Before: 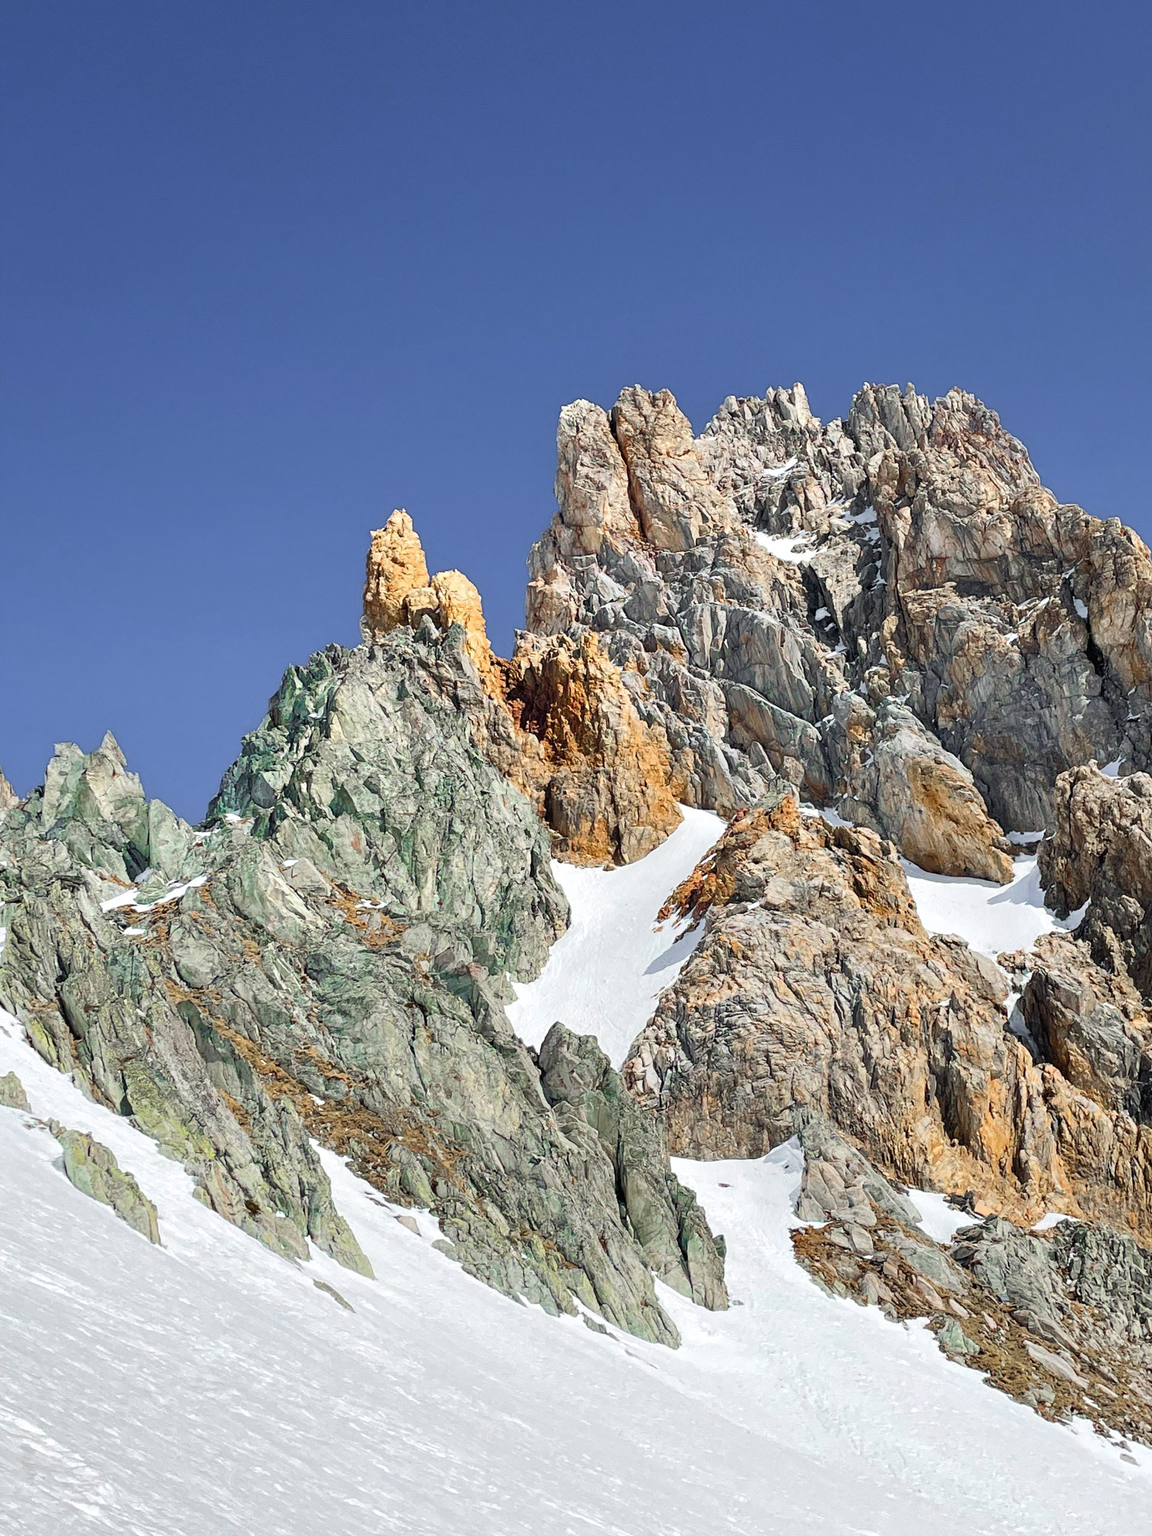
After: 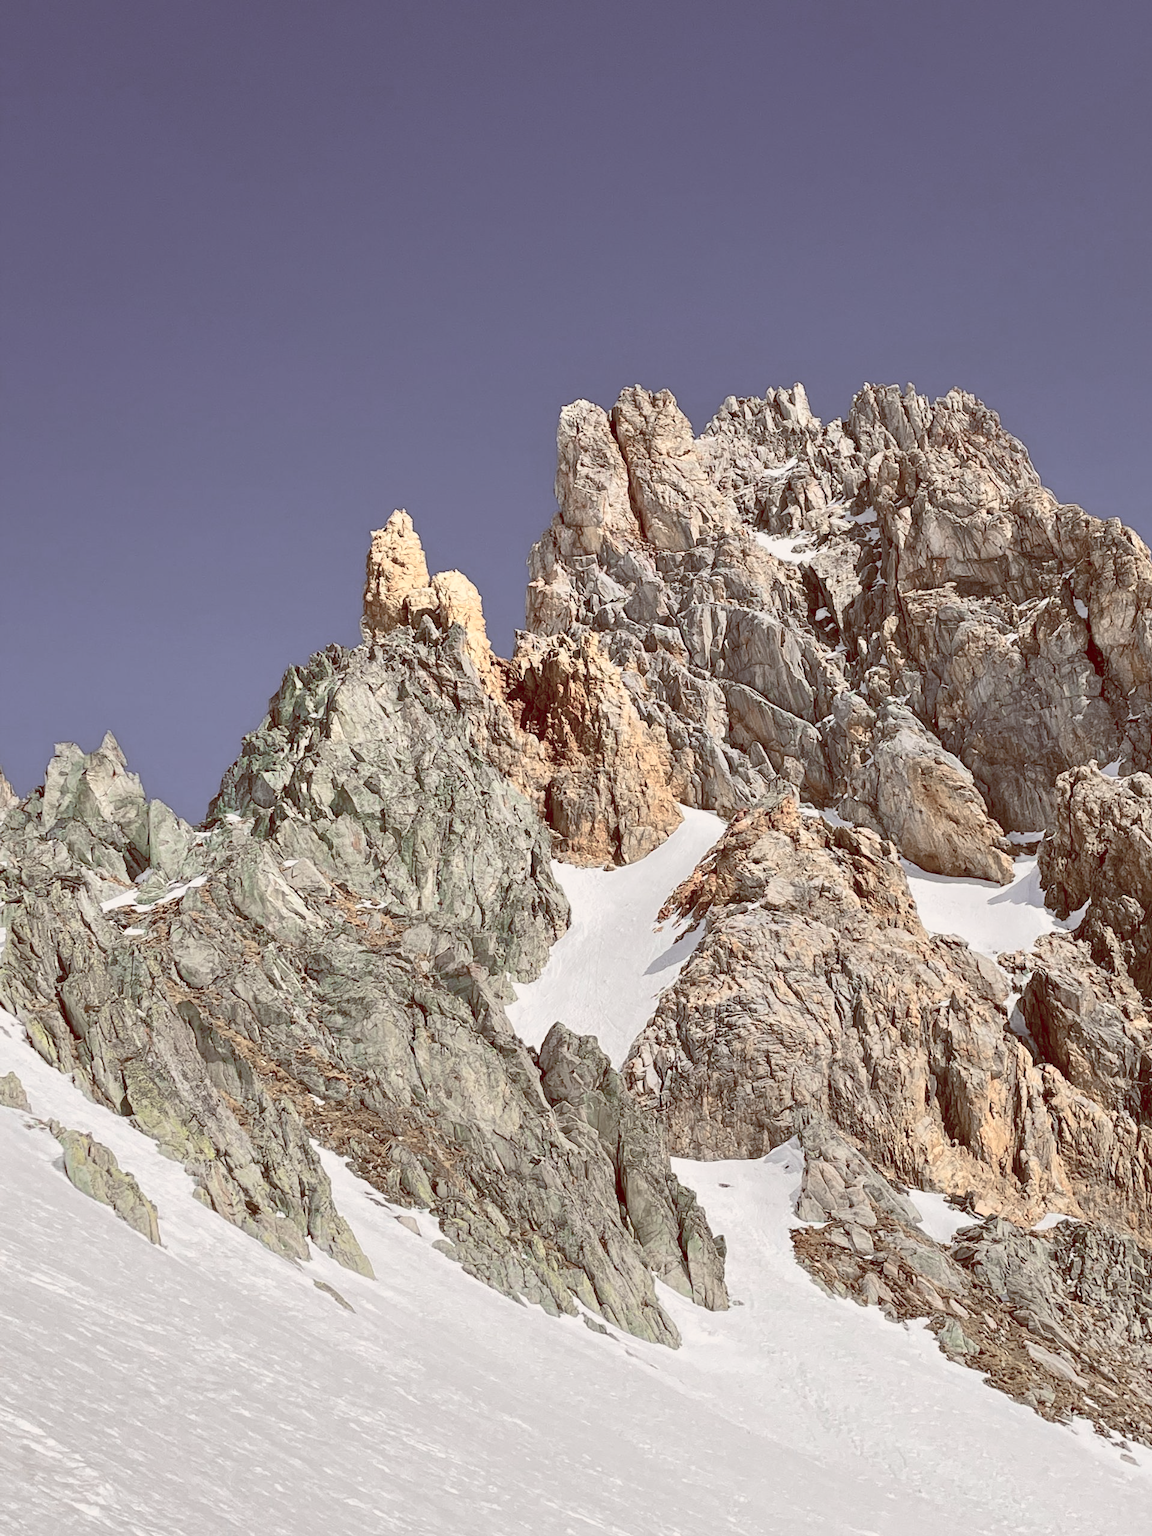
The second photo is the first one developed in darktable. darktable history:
color balance rgb: shadows lift › luminance 1%, shadows lift › chroma 0.2%, shadows lift › hue 20°, power › luminance 1%, power › chroma 0.4%, power › hue 34°, highlights gain › luminance 0.8%, highlights gain › chroma 0.4%, highlights gain › hue 44°, global offset › chroma 0.4%, global offset › hue 34°, white fulcrum 0.08 EV, linear chroma grading › shadows -7%, linear chroma grading › highlights -7%, linear chroma grading › global chroma -10%, linear chroma grading › mid-tones -8%, perceptual saturation grading › global saturation -28%, perceptual saturation grading › highlights -20%, perceptual saturation grading › mid-tones -24%, perceptual saturation grading › shadows -24%, perceptual brilliance grading › global brilliance -1%, perceptual brilliance grading › highlights -1%, perceptual brilliance grading › mid-tones -1%, perceptual brilliance grading › shadows -1%, global vibrance -17%, contrast -6%
velvia: strength 30%
color zones: curves: ch0 [(0.099, 0.624) (0.257, 0.596) (0.384, 0.376) (0.529, 0.492) (0.697, 0.564) (0.768, 0.532) (0.908, 0.644)]; ch1 [(0.112, 0.564) (0.254, 0.612) (0.432, 0.676) (0.592, 0.456) (0.743, 0.684) (0.888, 0.536)]; ch2 [(0.25, 0.5) (0.469, 0.36) (0.75, 0.5)]
